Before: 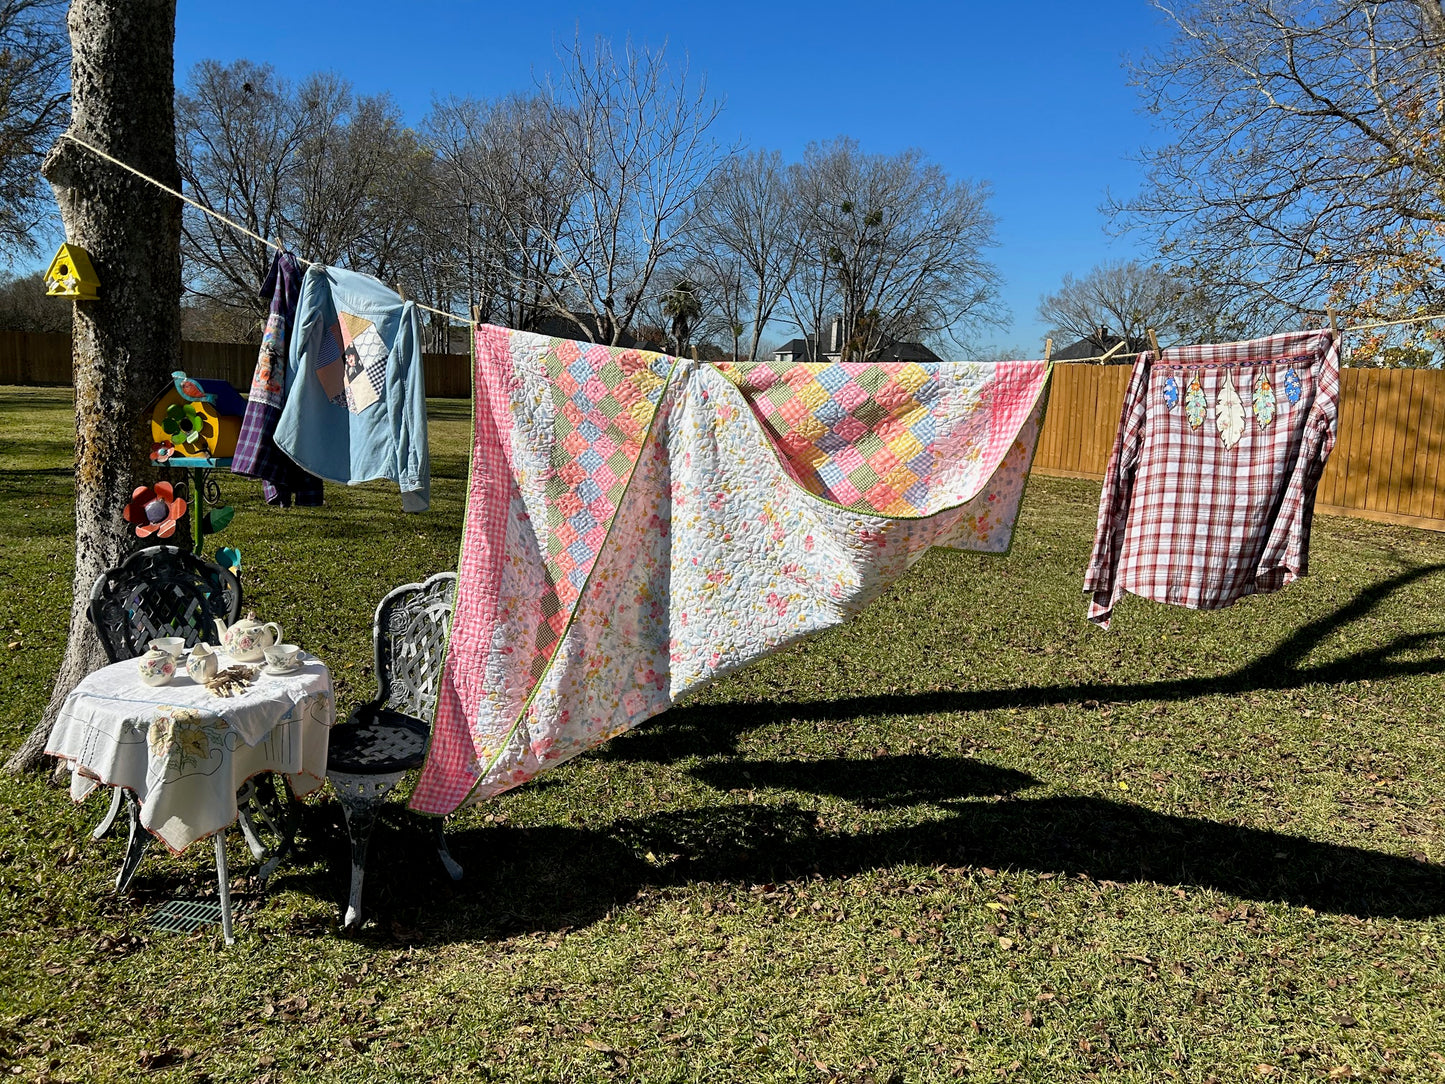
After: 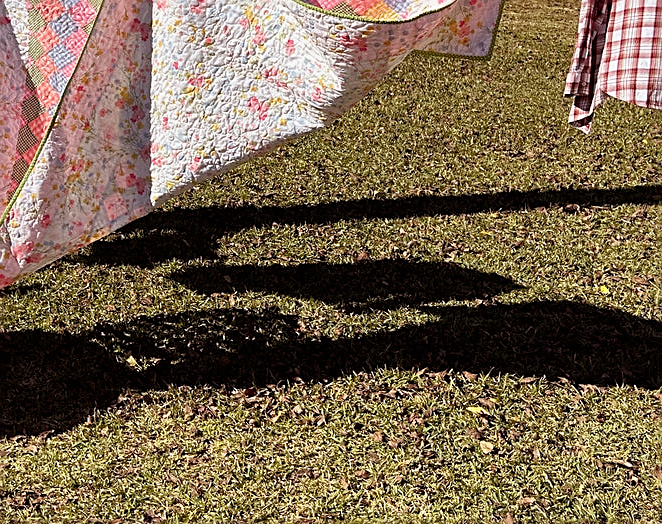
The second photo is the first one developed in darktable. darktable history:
rgb levels: mode RGB, independent channels, levels [[0, 0.474, 1], [0, 0.5, 1], [0, 0.5, 1]]
crop: left 35.976%, top 45.819%, right 18.162%, bottom 5.807%
sharpen: on, module defaults
